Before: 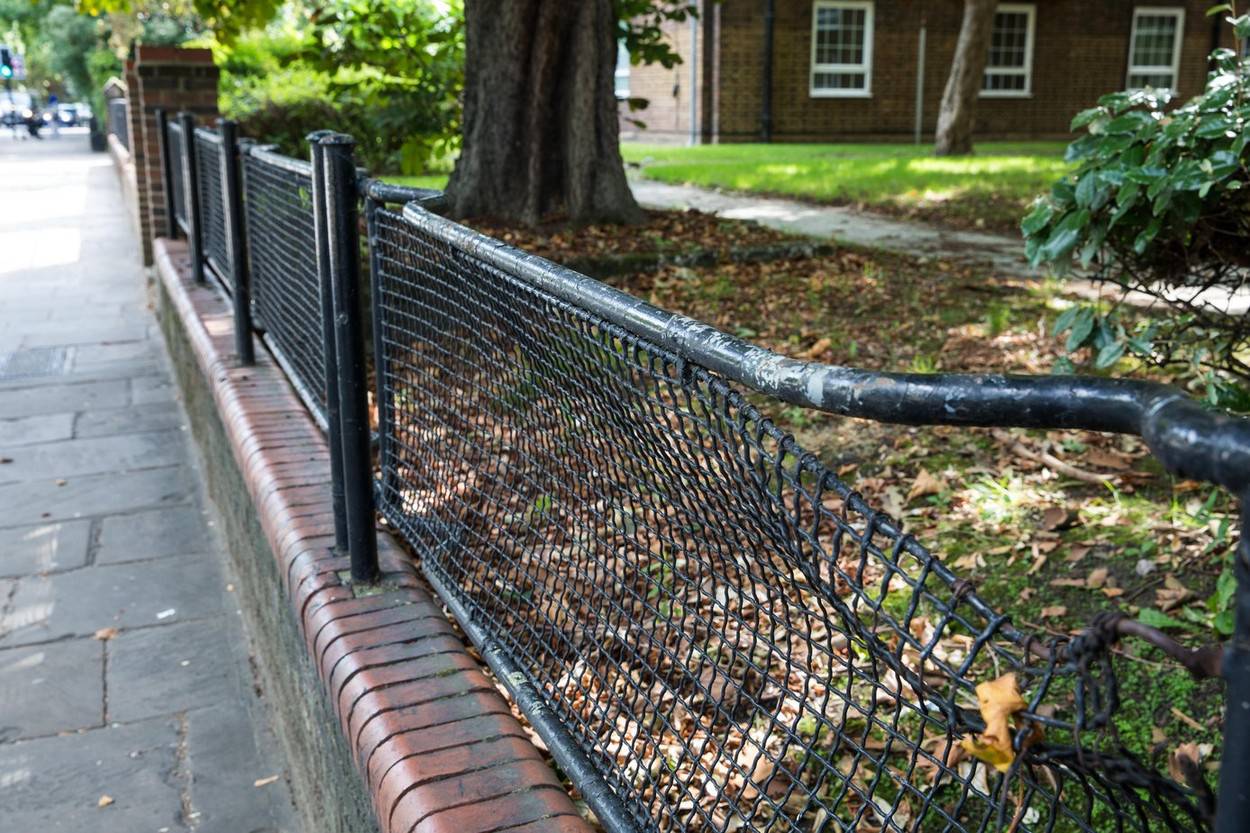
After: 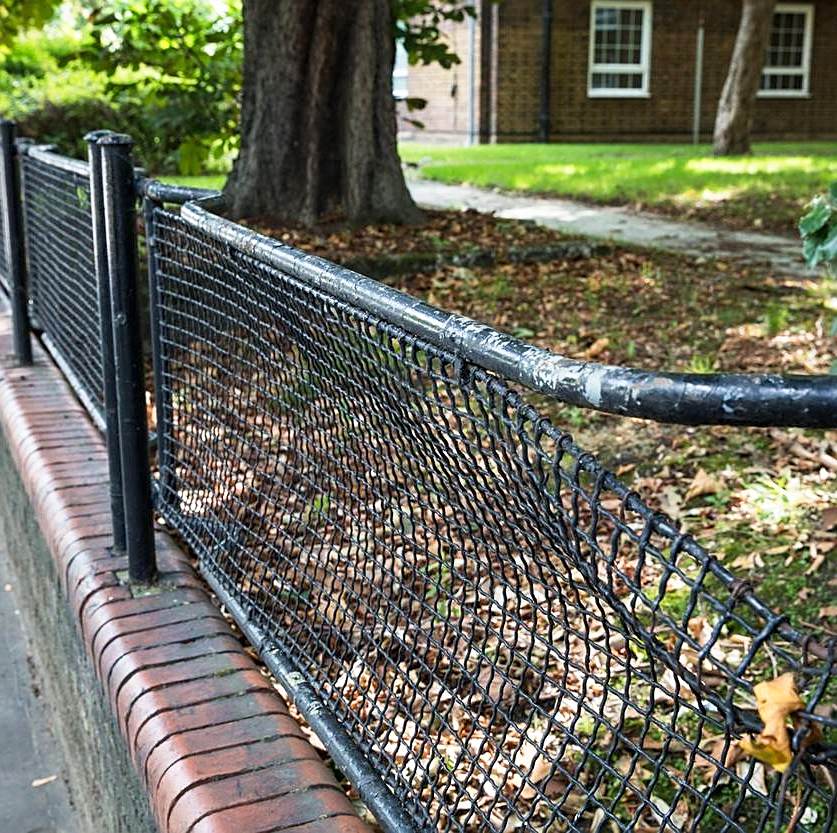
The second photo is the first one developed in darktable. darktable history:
base curve: curves: ch0 [(0, 0) (0.666, 0.806) (1, 1)], preserve colors none
crop and rotate: left 17.764%, right 15.246%
sharpen: on, module defaults
